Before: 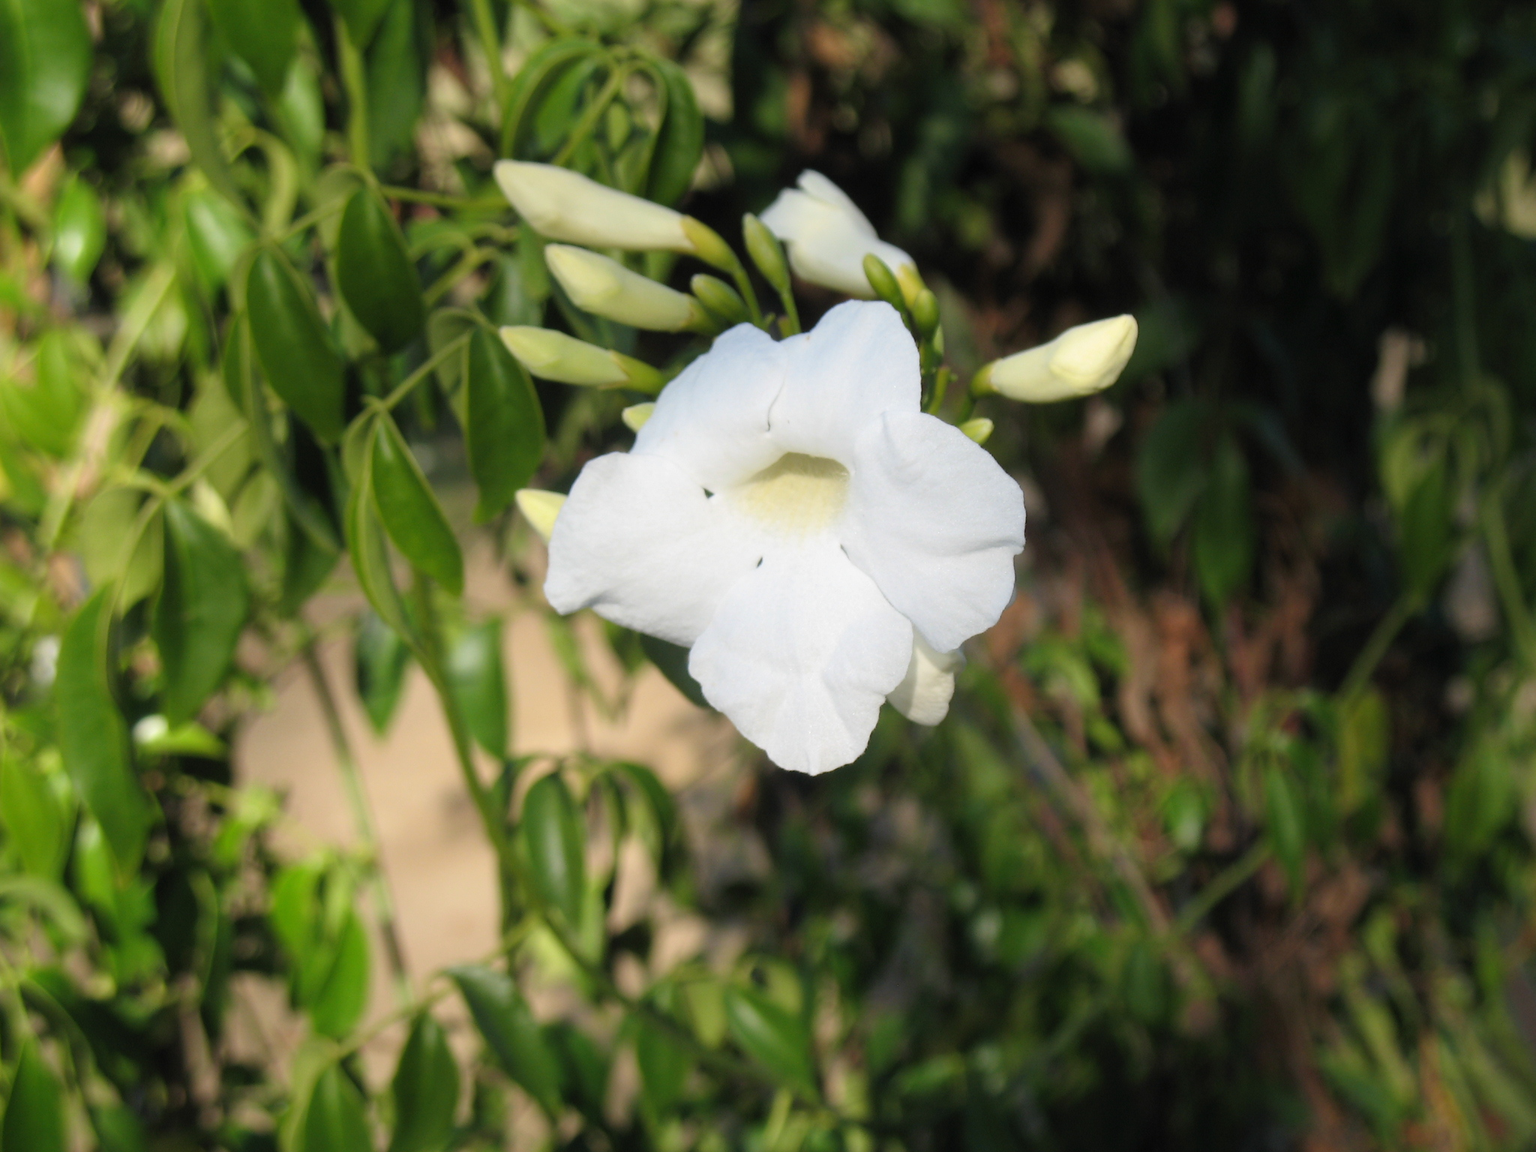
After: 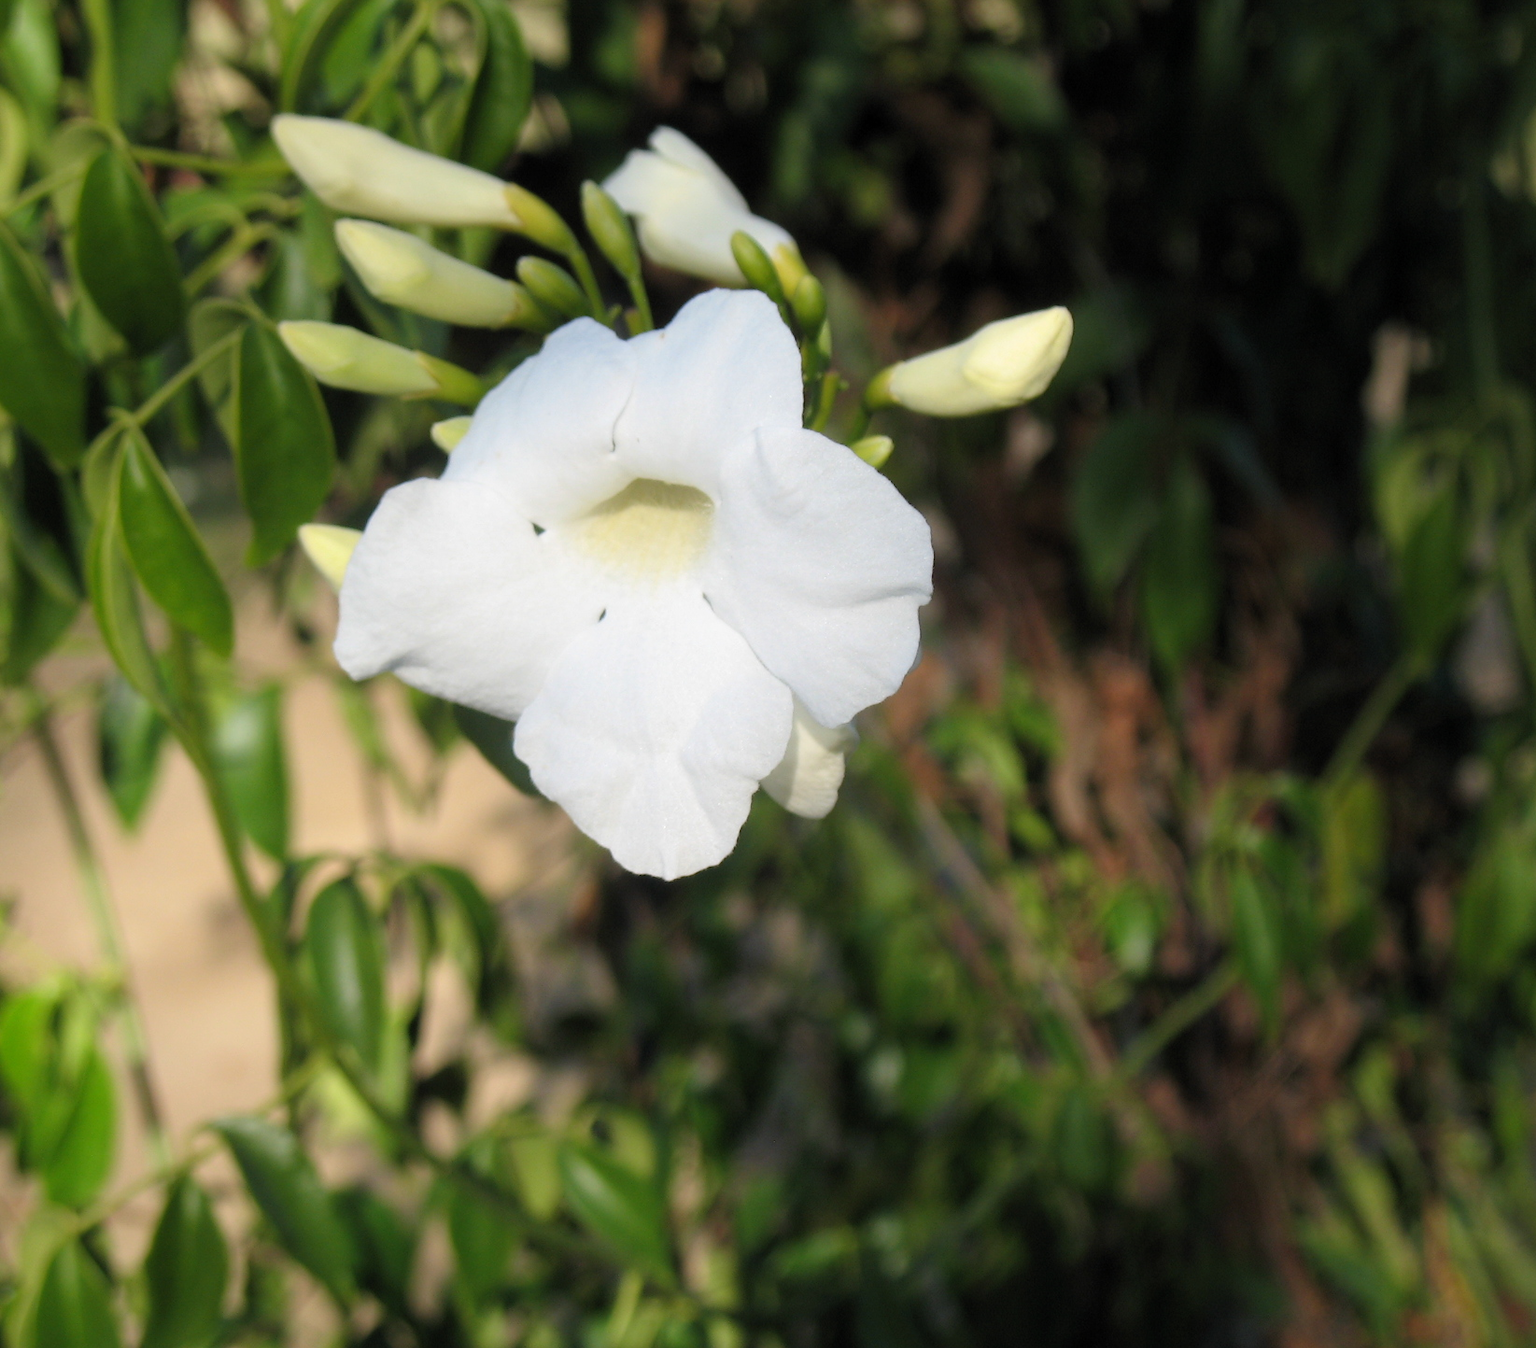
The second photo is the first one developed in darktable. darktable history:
levels: levels [0.016, 0.5, 0.996]
crop and rotate: left 17.991%, top 5.942%, right 1.664%
